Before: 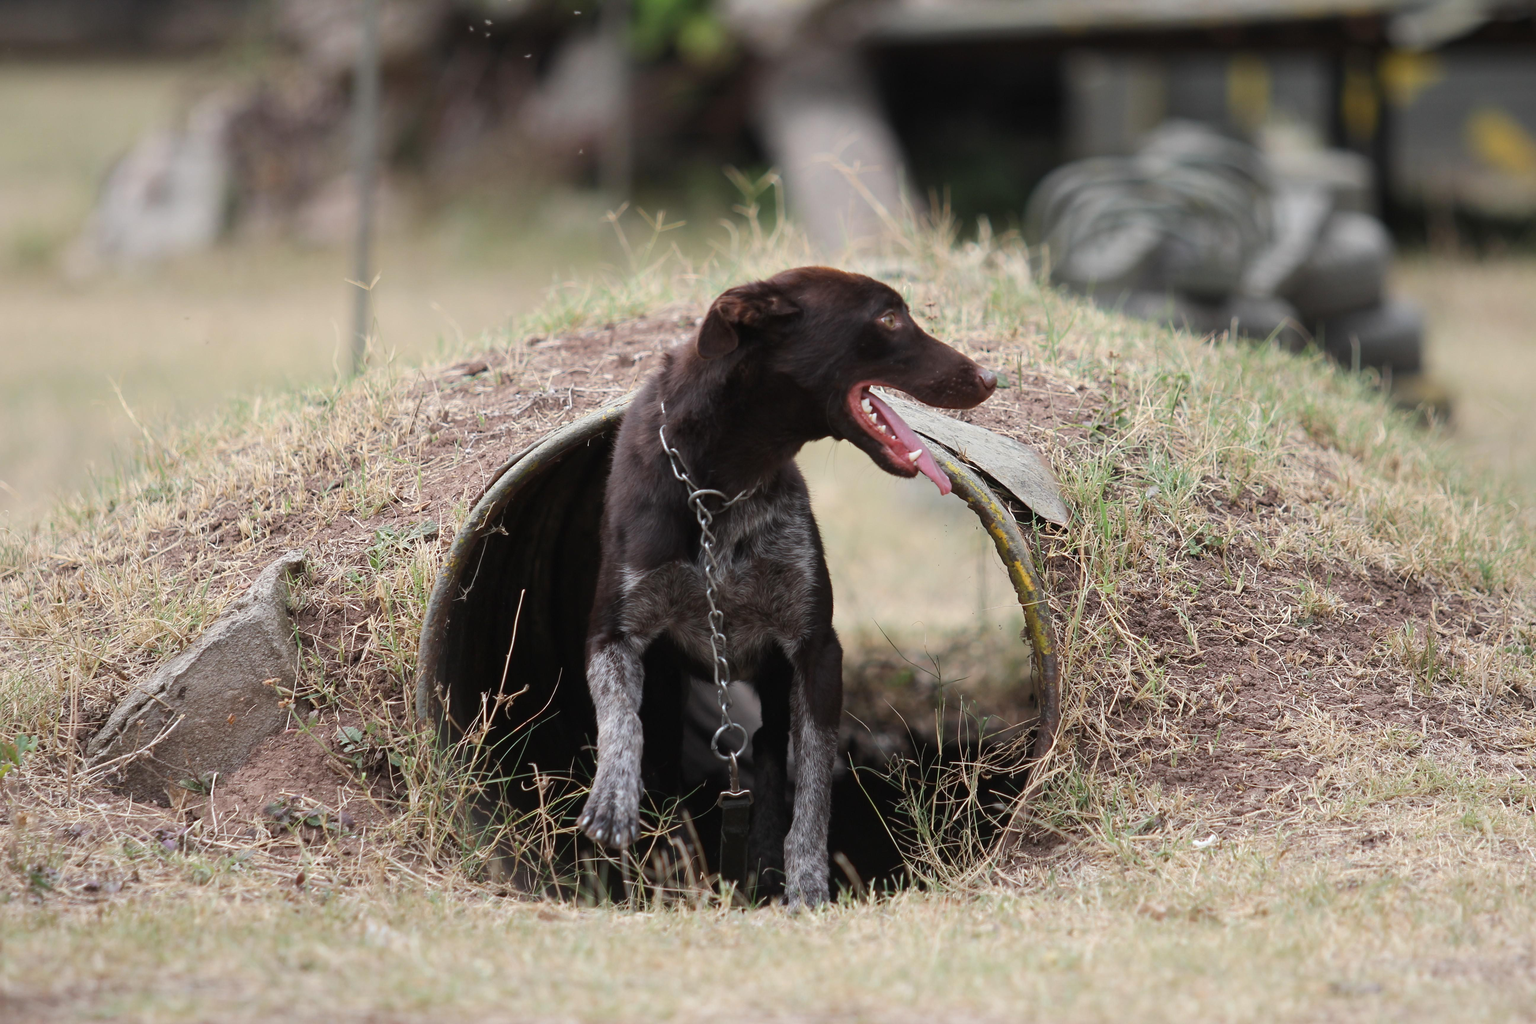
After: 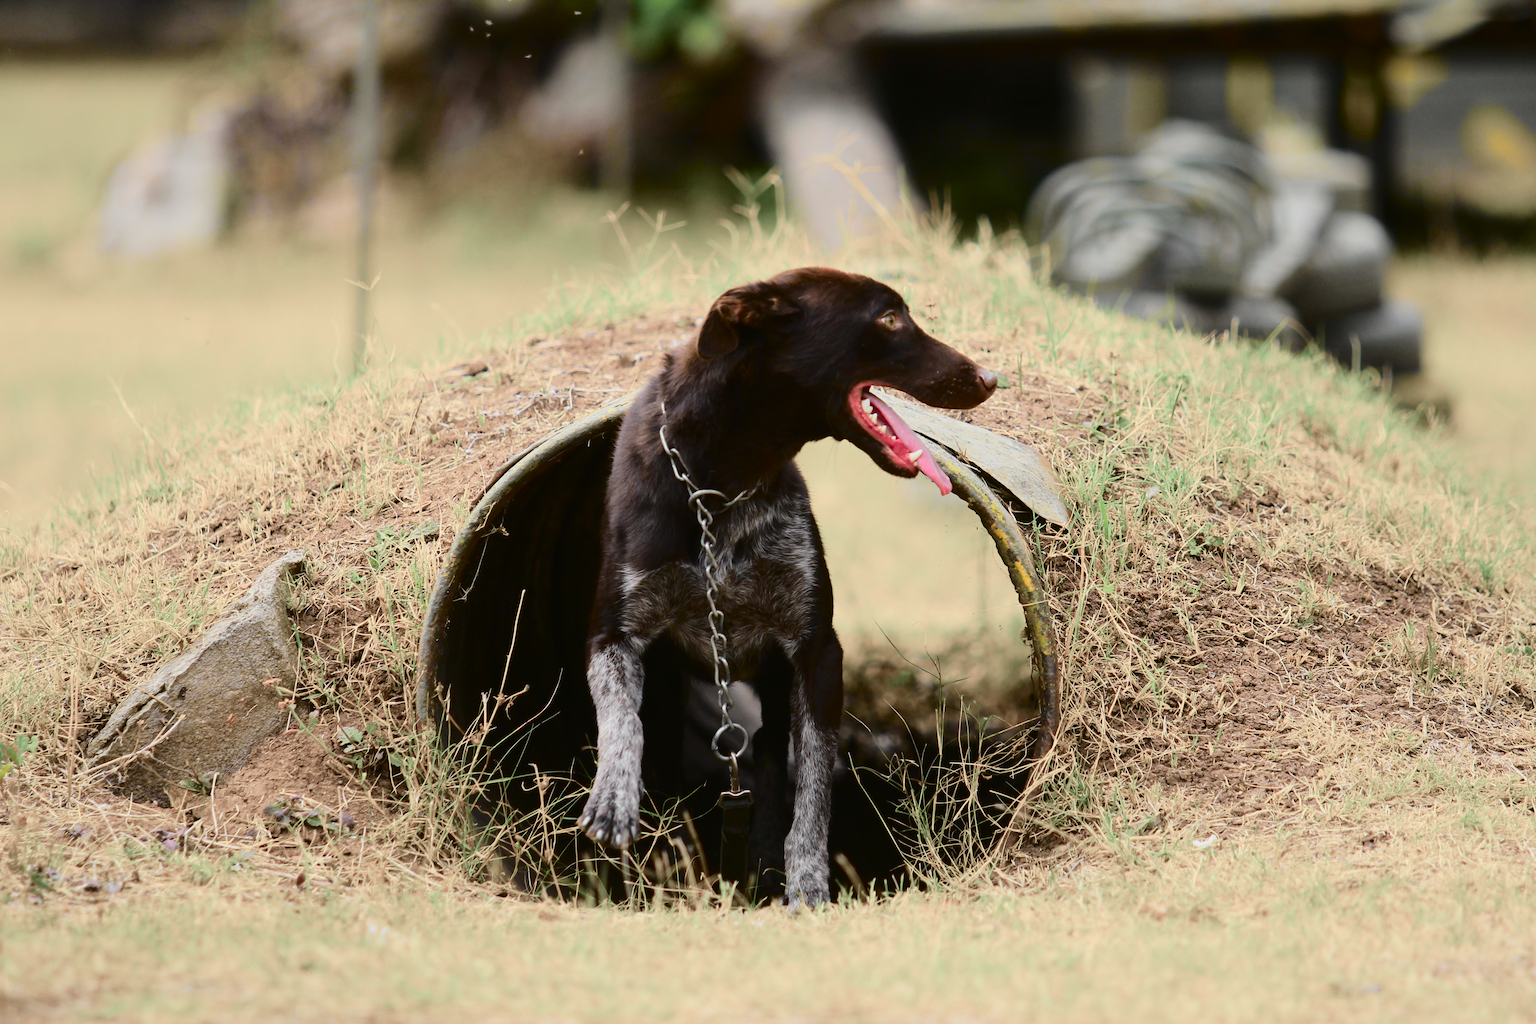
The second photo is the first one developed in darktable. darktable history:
tone curve: curves: ch0 [(0, 0.006) (0.184, 0.117) (0.405, 0.46) (0.456, 0.528) (0.634, 0.728) (0.877, 0.89) (0.984, 0.935)]; ch1 [(0, 0) (0.443, 0.43) (0.492, 0.489) (0.566, 0.579) (0.595, 0.625) (0.608, 0.667) (0.65, 0.729) (1, 1)]; ch2 [(0, 0) (0.33, 0.301) (0.421, 0.443) (0.447, 0.489) (0.492, 0.498) (0.537, 0.583) (0.586, 0.591) (0.663, 0.686) (1, 1)], color space Lab, independent channels, preserve colors none
